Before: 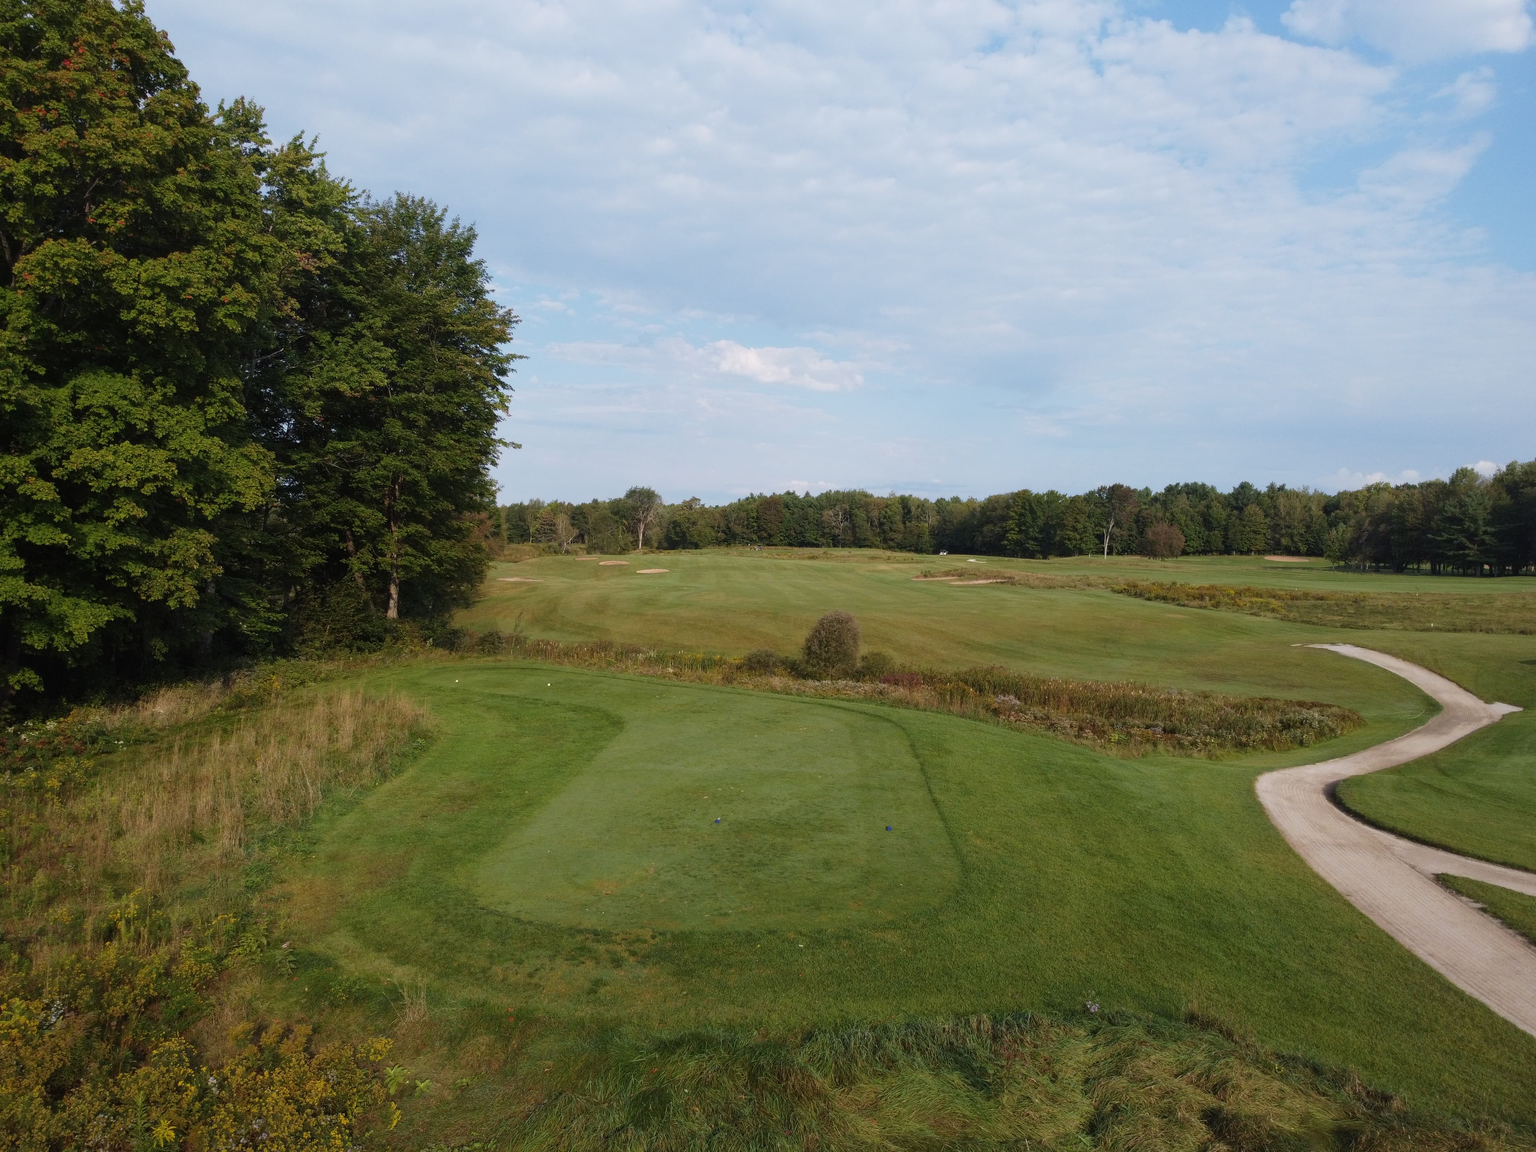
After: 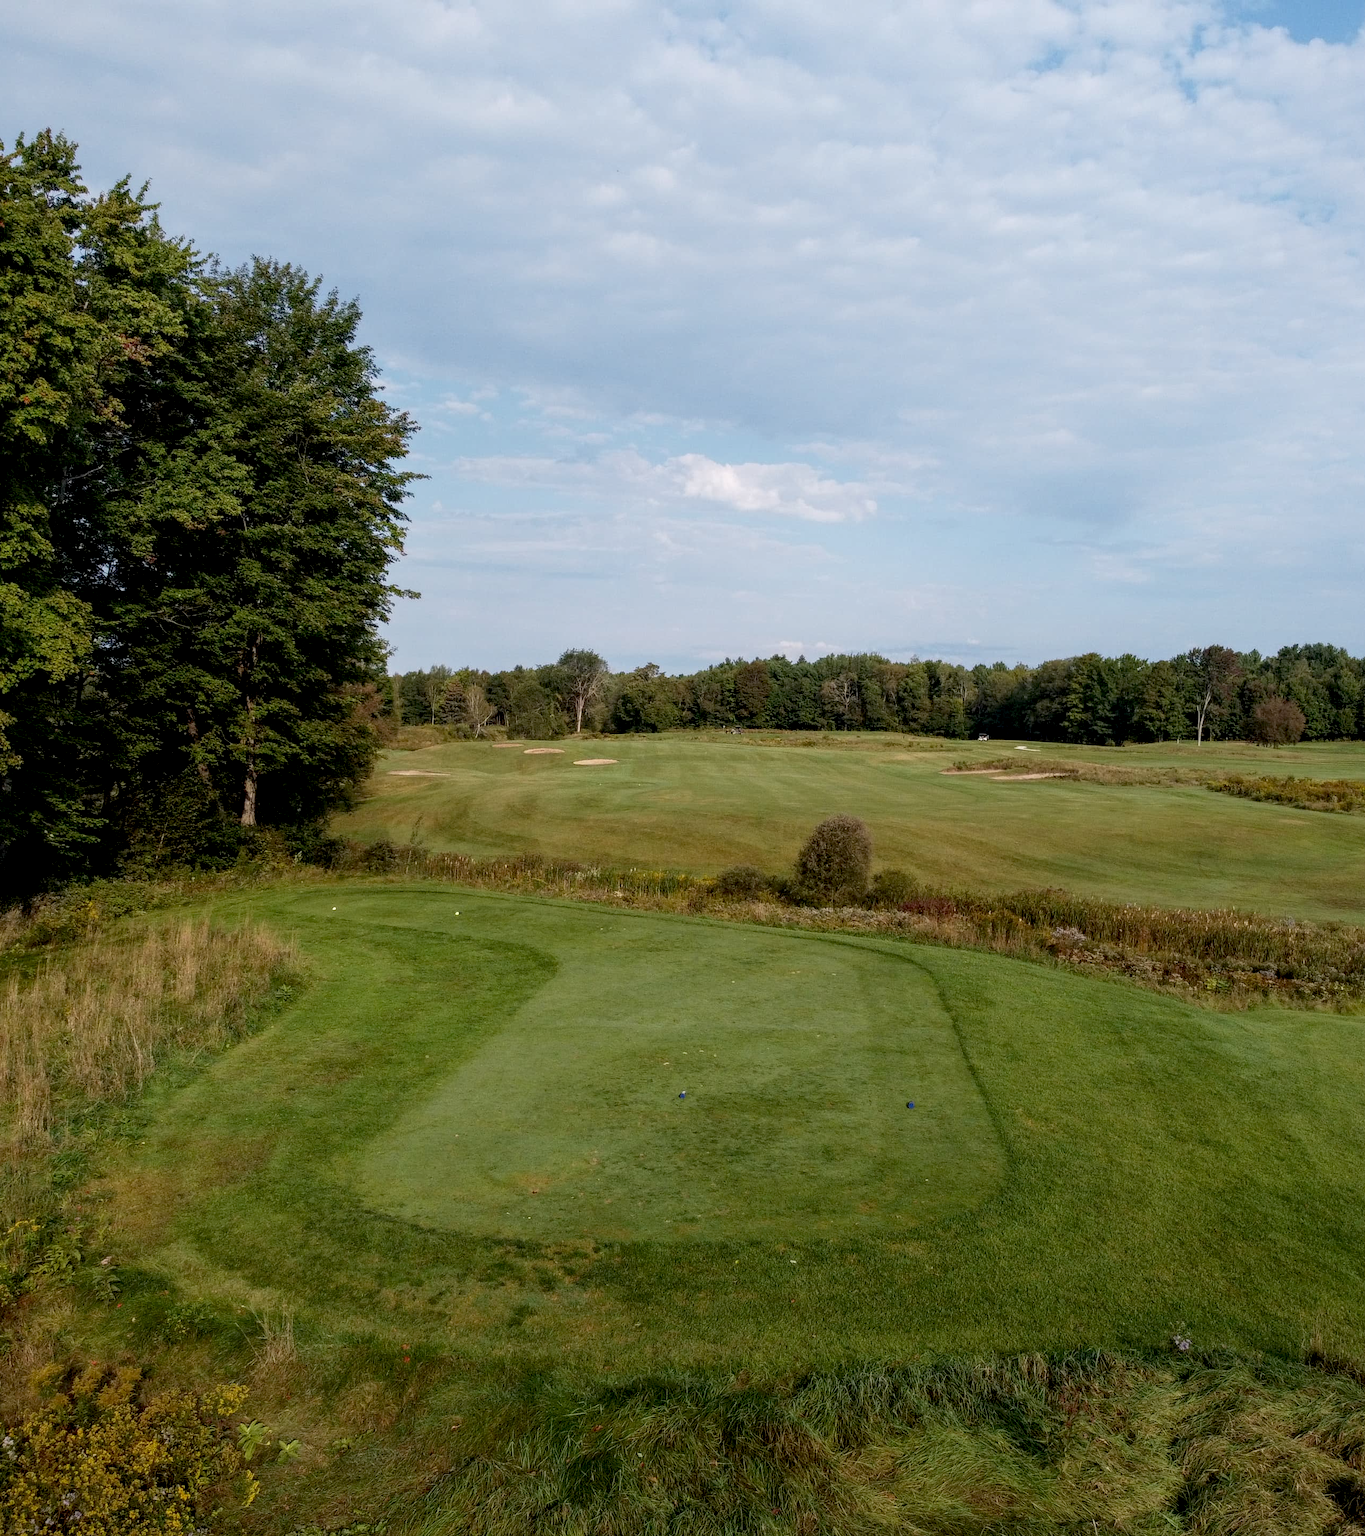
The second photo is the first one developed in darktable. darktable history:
local contrast: highlights 34%, detail 134%
exposure: black level correction 0.01, exposure 0.011 EV, compensate exposure bias true, compensate highlight preservation false
crop and rotate: left 13.458%, right 19.899%
